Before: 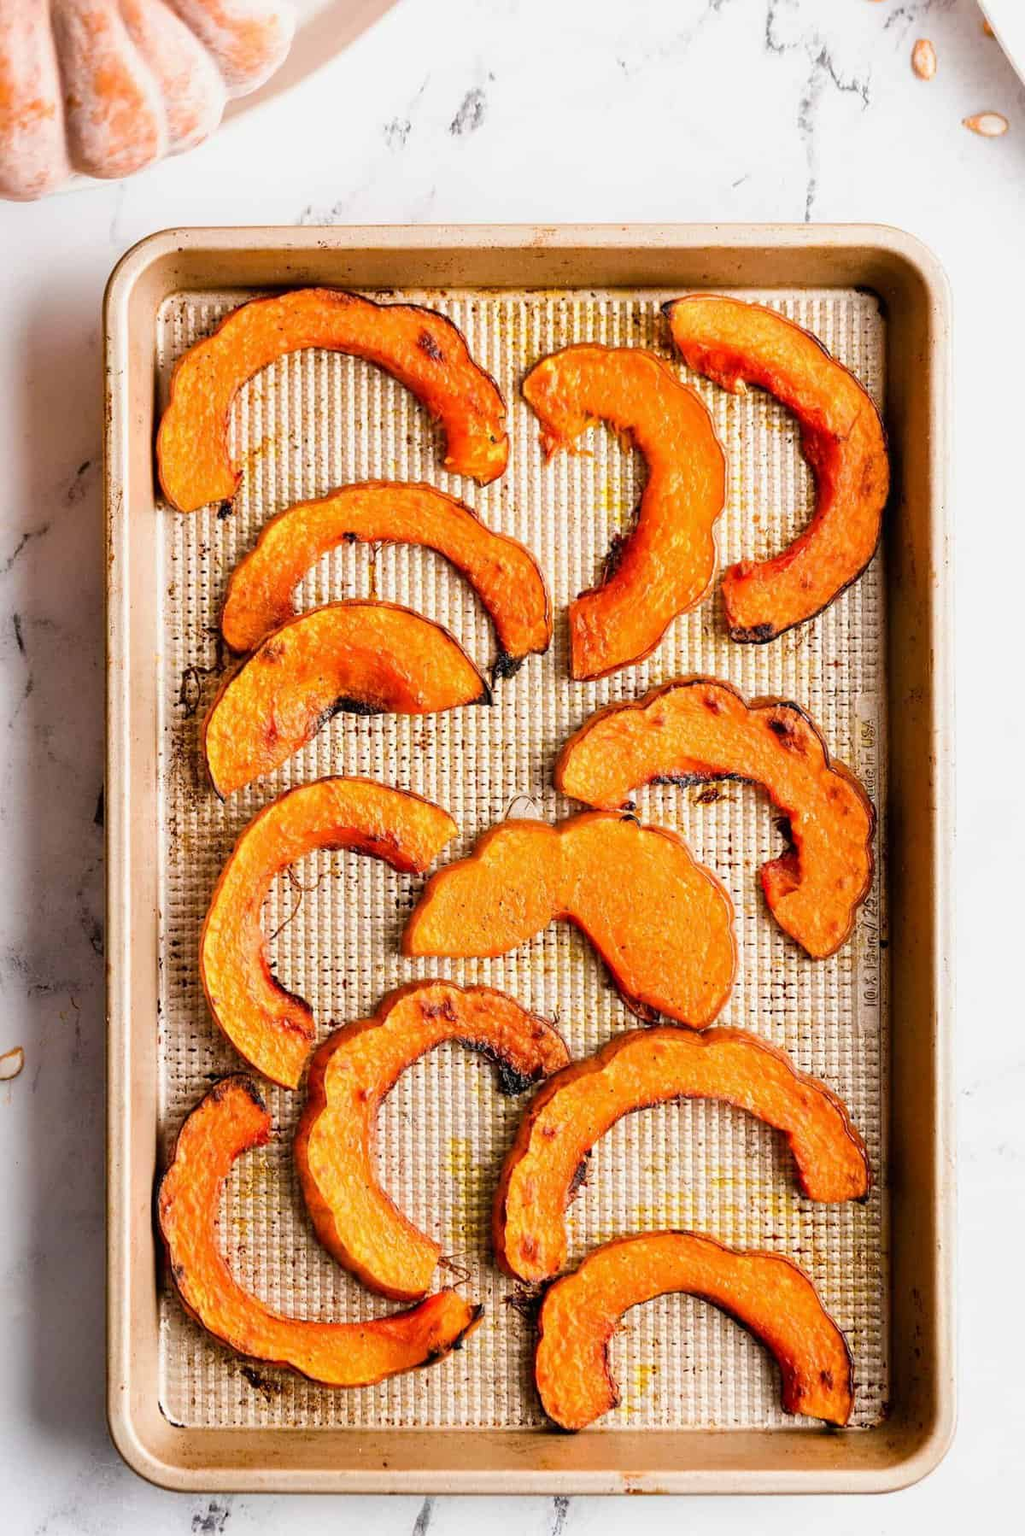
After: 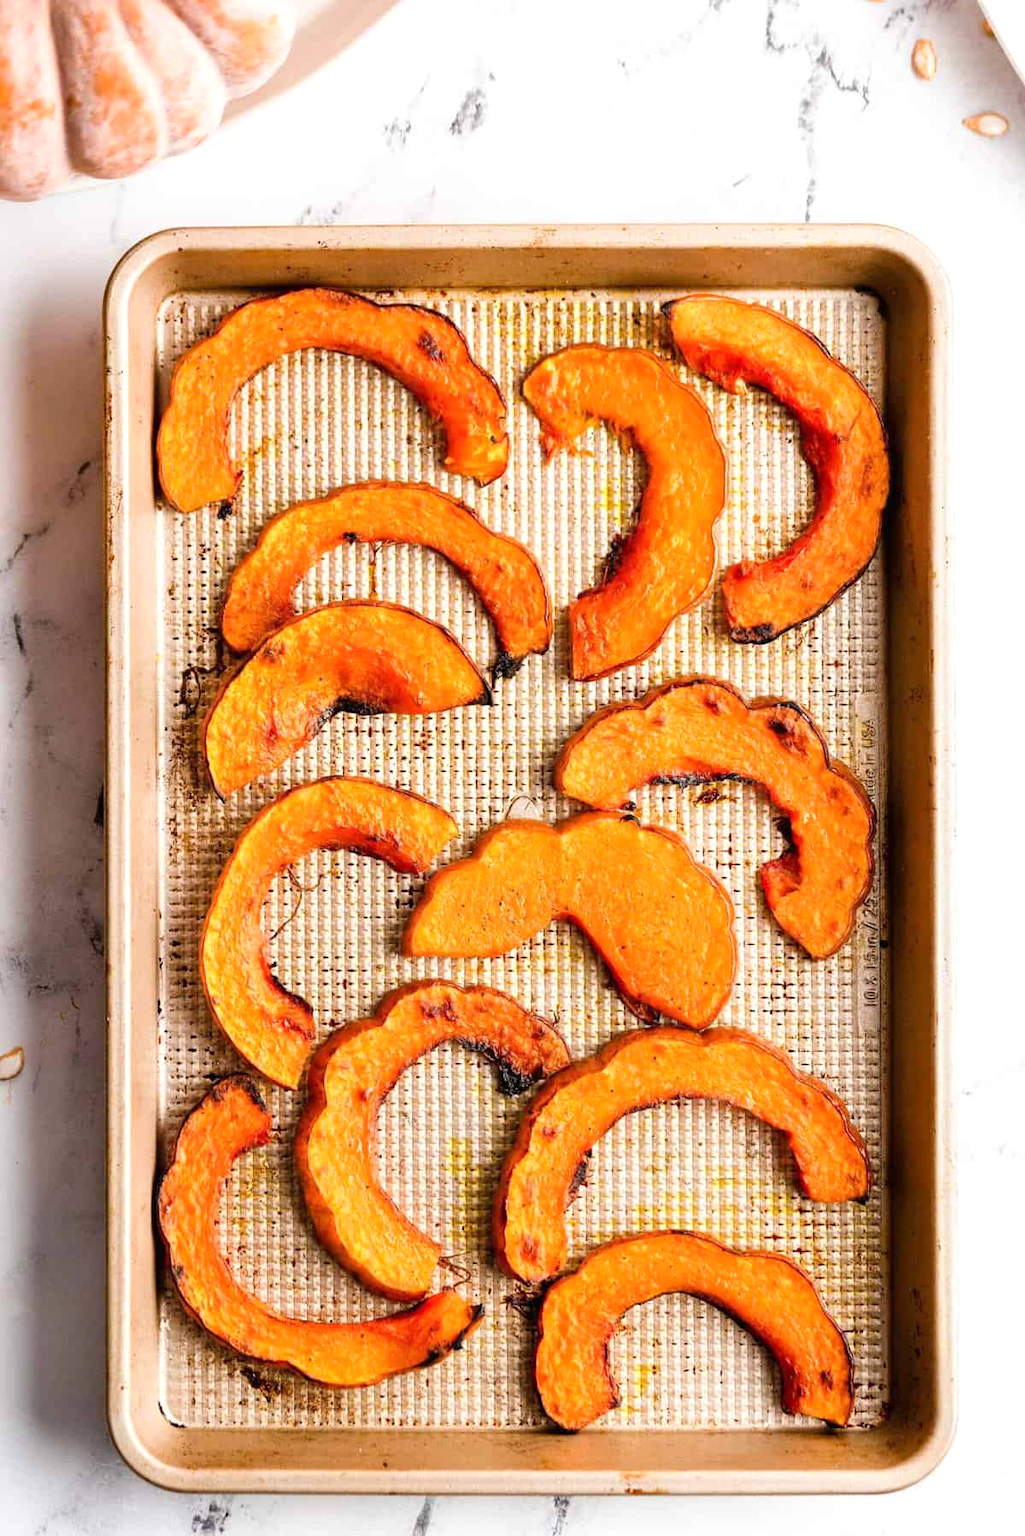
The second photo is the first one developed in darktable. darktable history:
exposure: exposure 0.201 EV, compensate highlight preservation false
